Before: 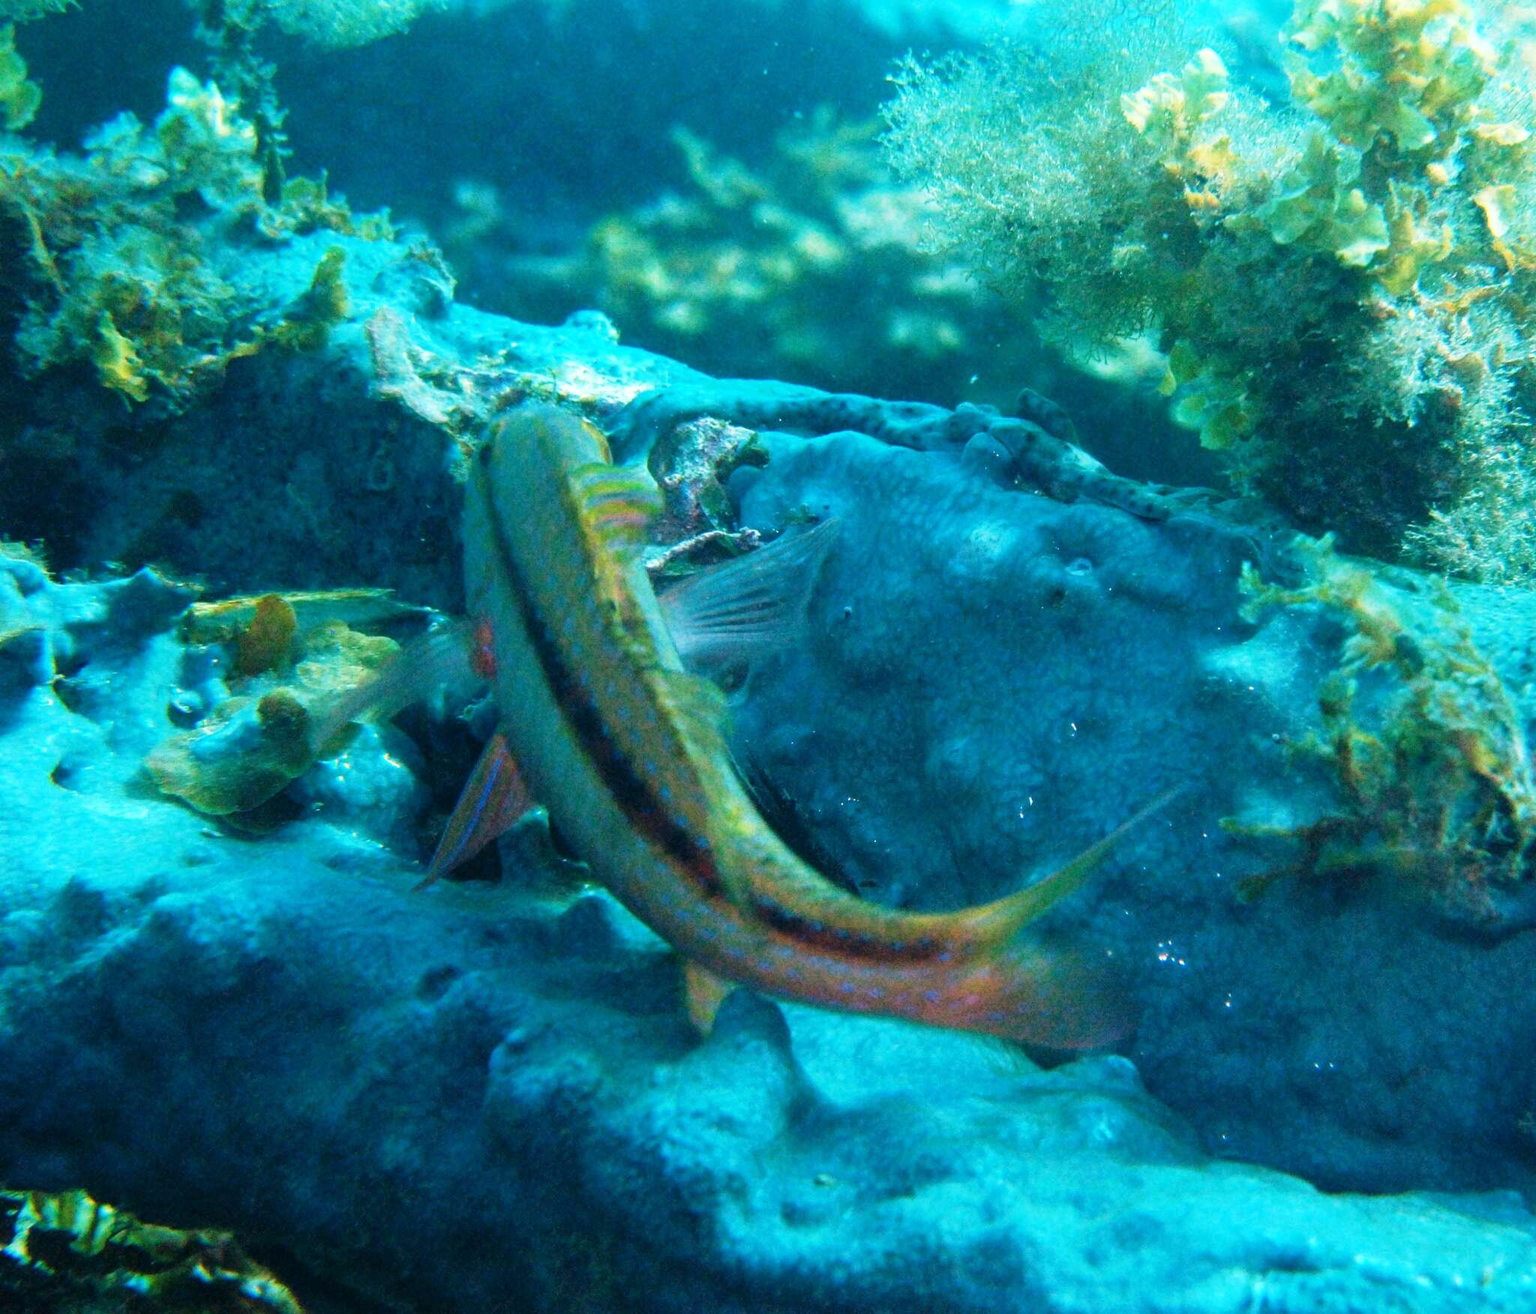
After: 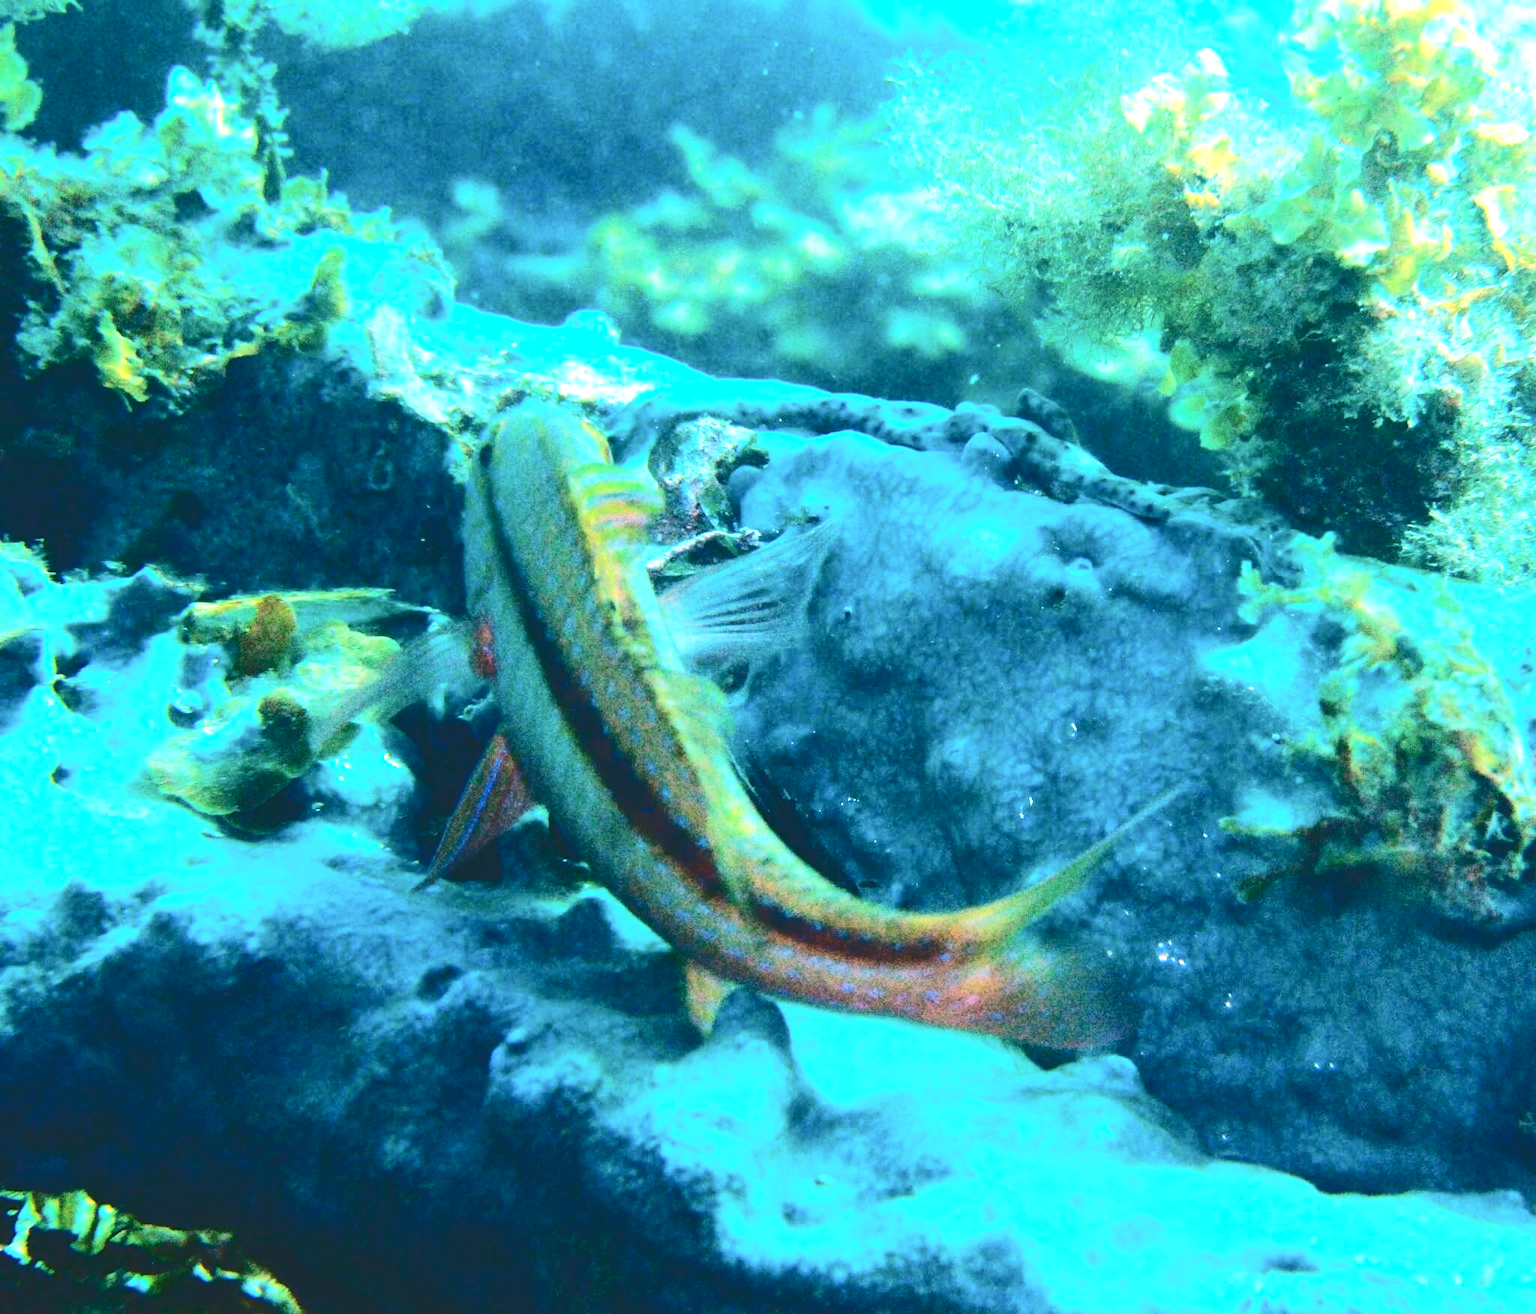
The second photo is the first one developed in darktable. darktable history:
tone curve: curves: ch0 [(0, 0) (0.003, 0.145) (0.011, 0.15) (0.025, 0.15) (0.044, 0.156) (0.069, 0.161) (0.1, 0.169) (0.136, 0.175) (0.177, 0.184) (0.224, 0.196) (0.277, 0.234) (0.335, 0.291) (0.399, 0.391) (0.468, 0.505) (0.543, 0.633) (0.623, 0.742) (0.709, 0.826) (0.801, 0.882) (0.898, 0.93) (1, 1)], color space Lab, independent channels, preserve colors none
exposure: black level correction 0, exposure 0.704 EV, compensate highlight preservation false
